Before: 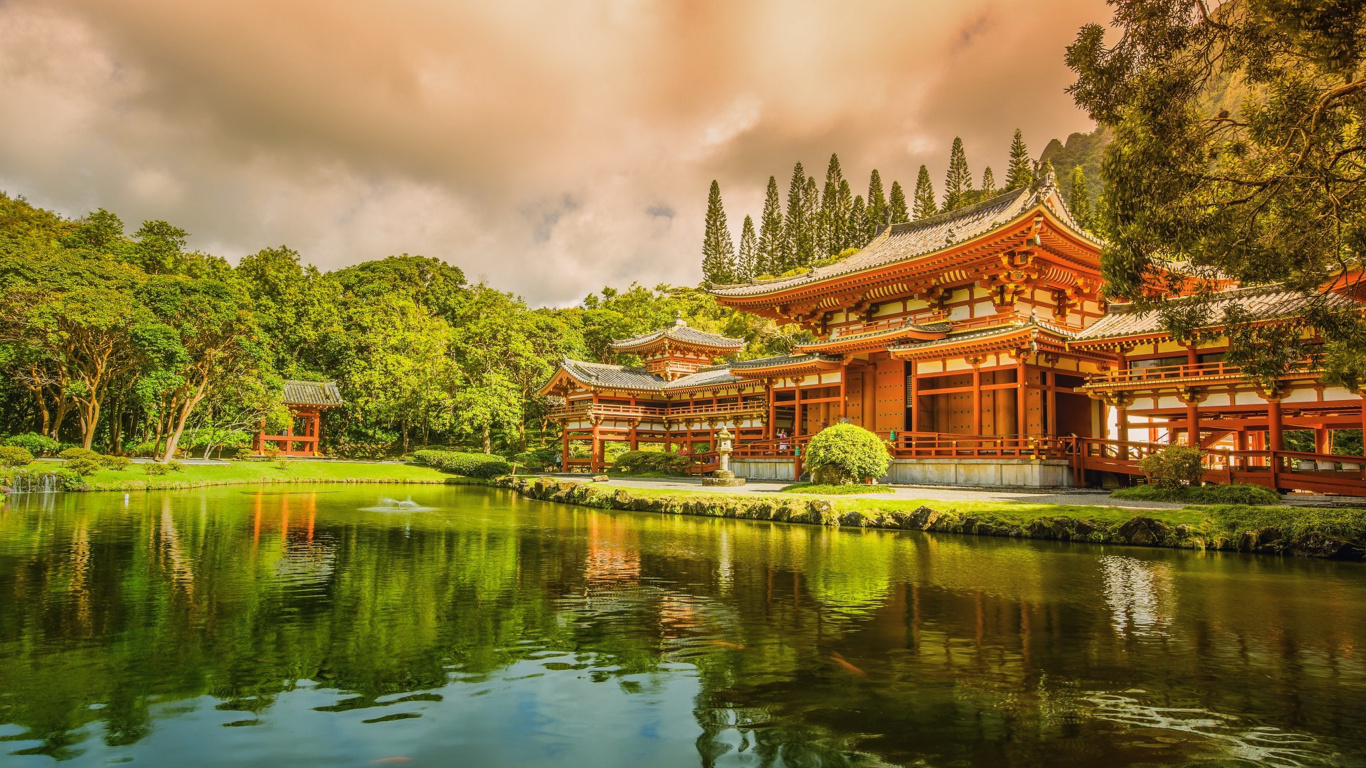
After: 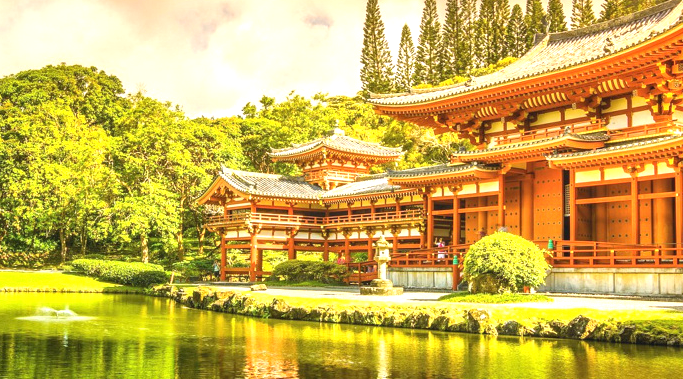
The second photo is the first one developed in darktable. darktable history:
exposure: black level correction 0, exposure 1 EV, compensate exposure bias true, compensate highlight preservation false
crop: left 25.055%, top 24.993%, right 24.906%, bottom 25.538%
